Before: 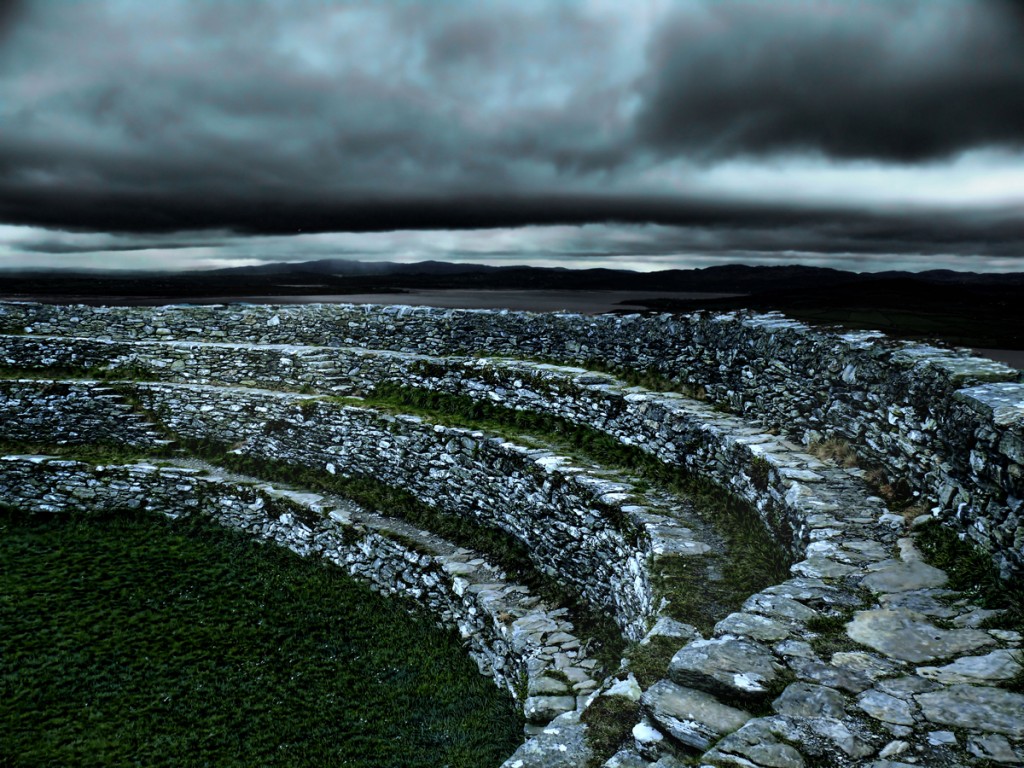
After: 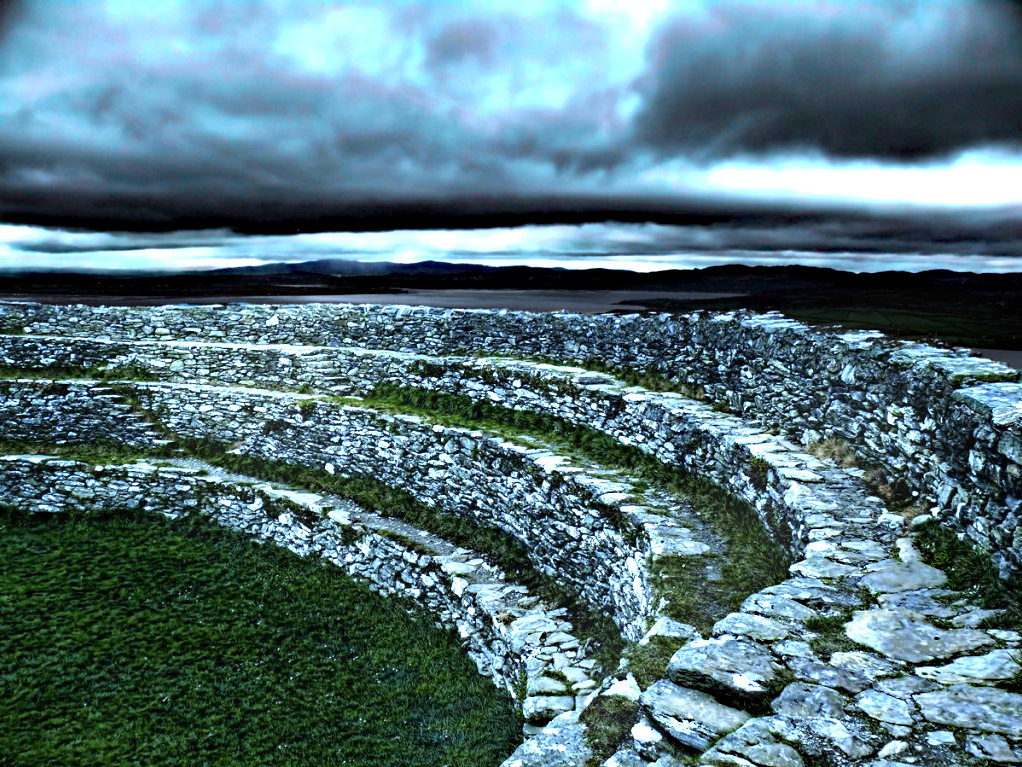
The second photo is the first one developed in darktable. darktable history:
white balance: red 0.924, blue 1.095
crop and rotate: left 0.126%
exposure: black level correction 0, exposure 1.45 EV, compensate exposure bias true, compensate highlight preservation false
haze removal: strength 0.42, compatibility mode true, adaptive false
